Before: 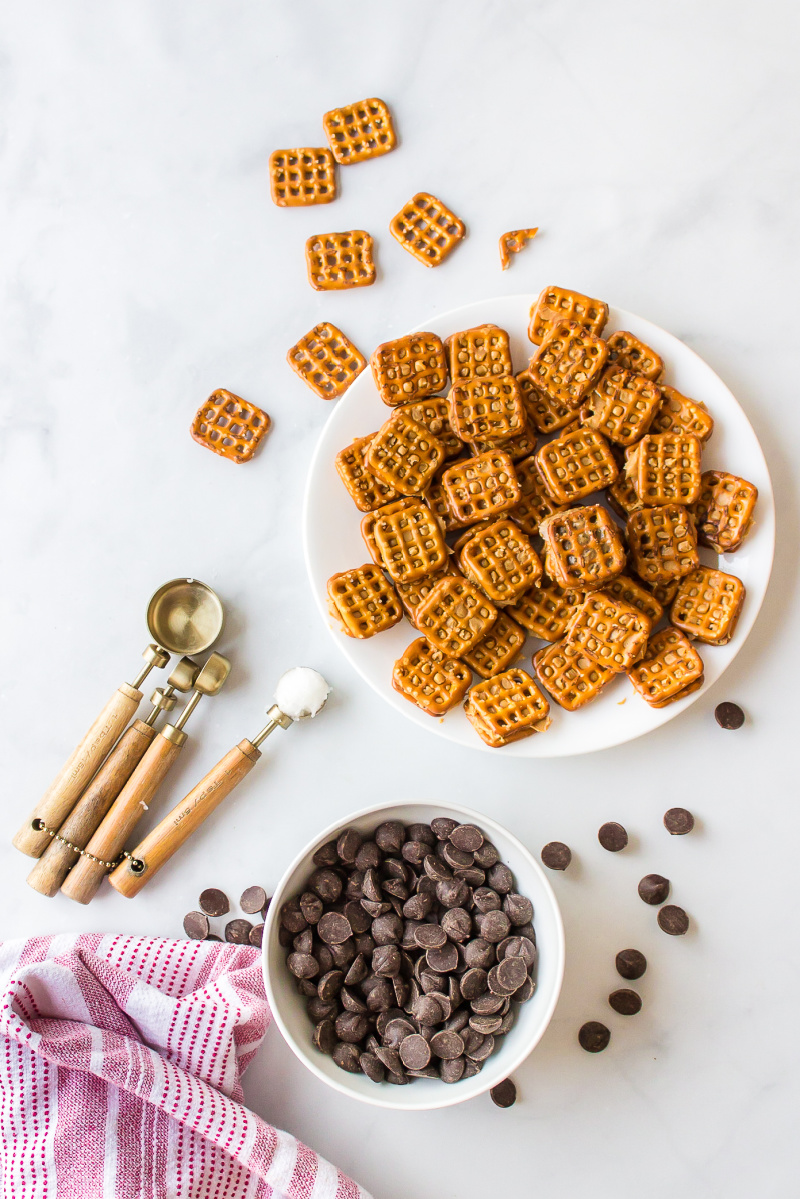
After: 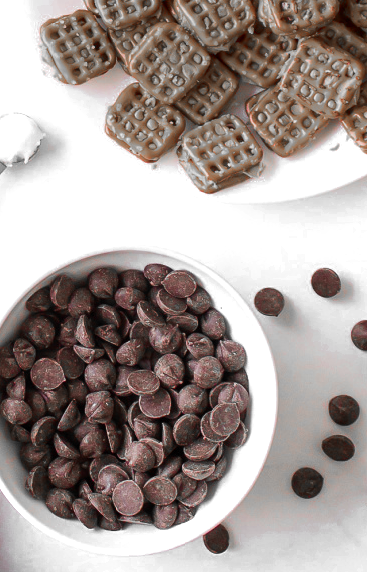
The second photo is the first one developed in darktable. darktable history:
crop: left 35.901%, top 46.215%, right 18.112%, bottom 6.044%
color correction: highlights a* -0.121, highlights b* -5.96, shadows a* -0.127, shadows b* -0.118
color zones: curves: ch0 [(0, 0.352) (0.143, 0.407) (0.286, 0.386) (0.429, 0.431) (0.571, 0.829) (0.714, 0.853) (0.857, 0.833) (1, 0.352)]; ch1 [(0, 0.604) (0.072, 0.726) (0.096, 0.608) (0.205, 0.007) (0.571, -0.006) (0.839, -0.013) (0.857, -0.012) (1, 0.604)]
